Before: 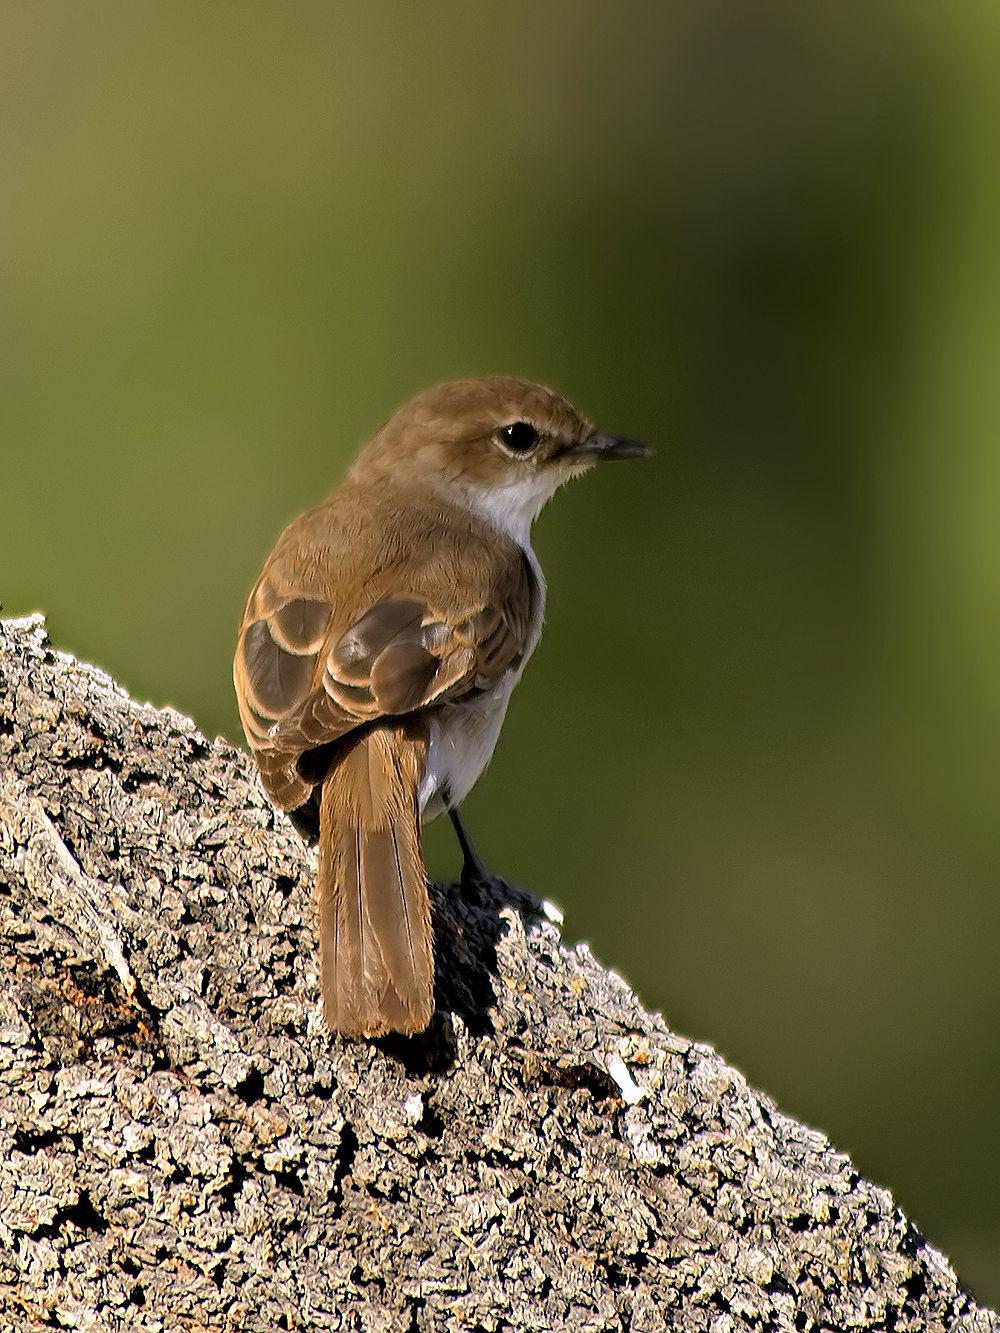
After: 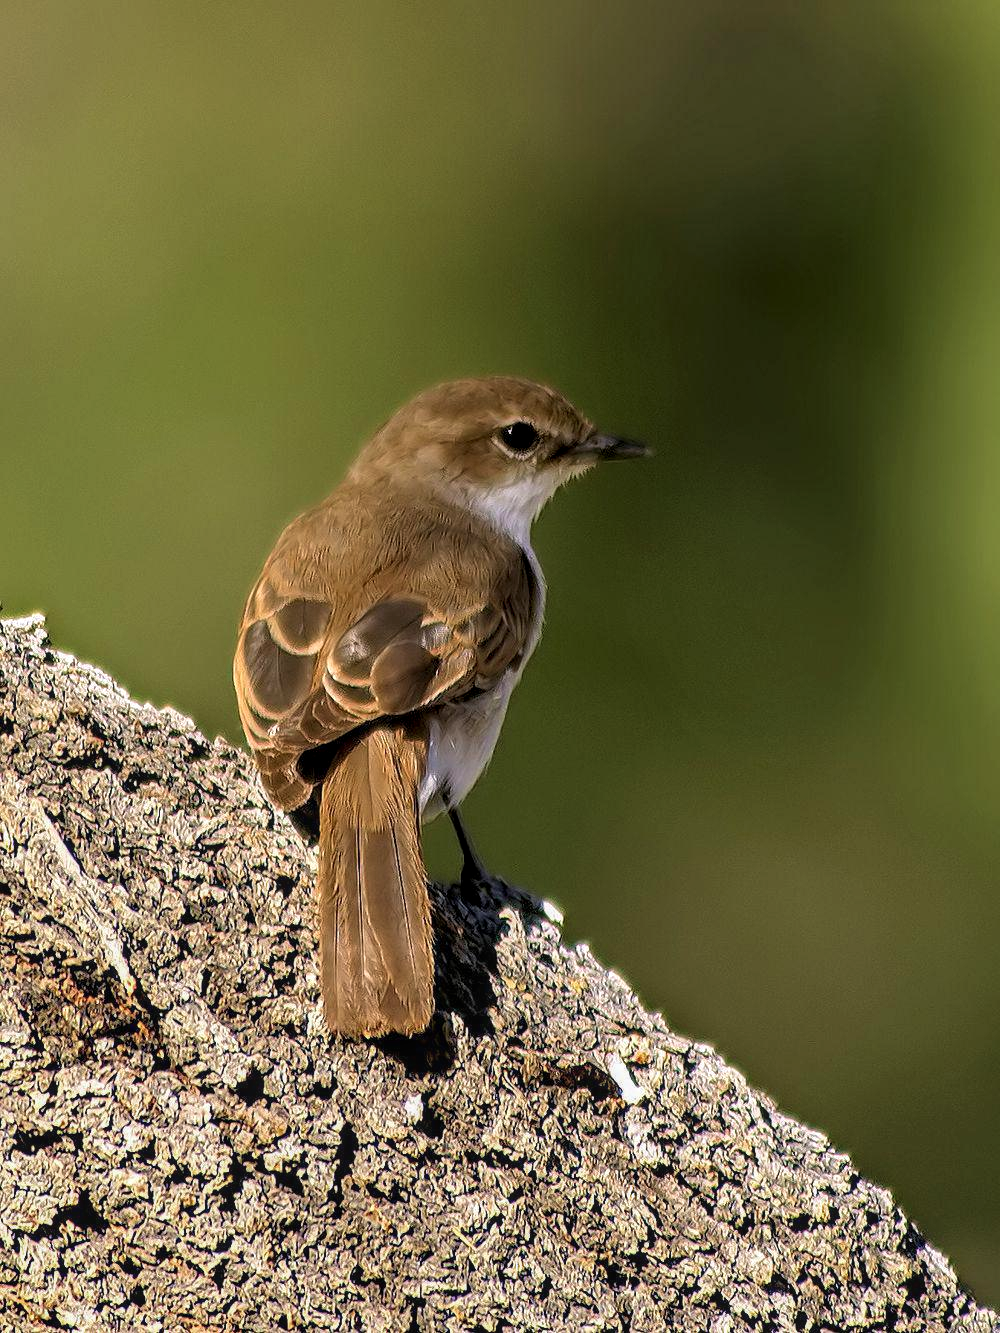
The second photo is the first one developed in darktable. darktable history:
local contrast: on, module defaults
velvia: strength 17%
